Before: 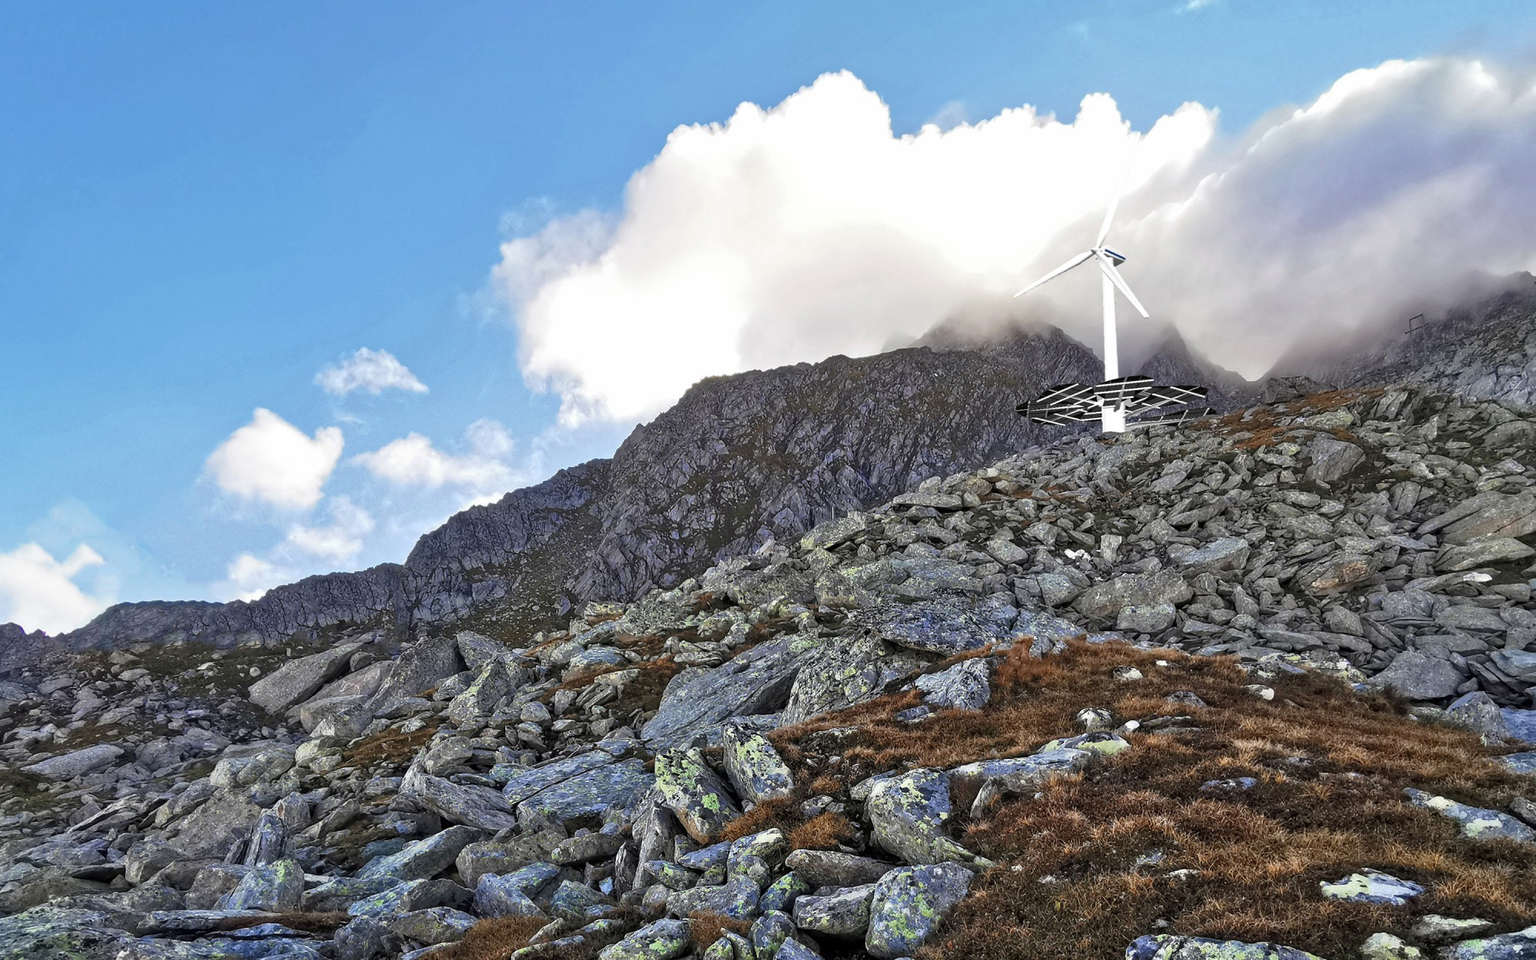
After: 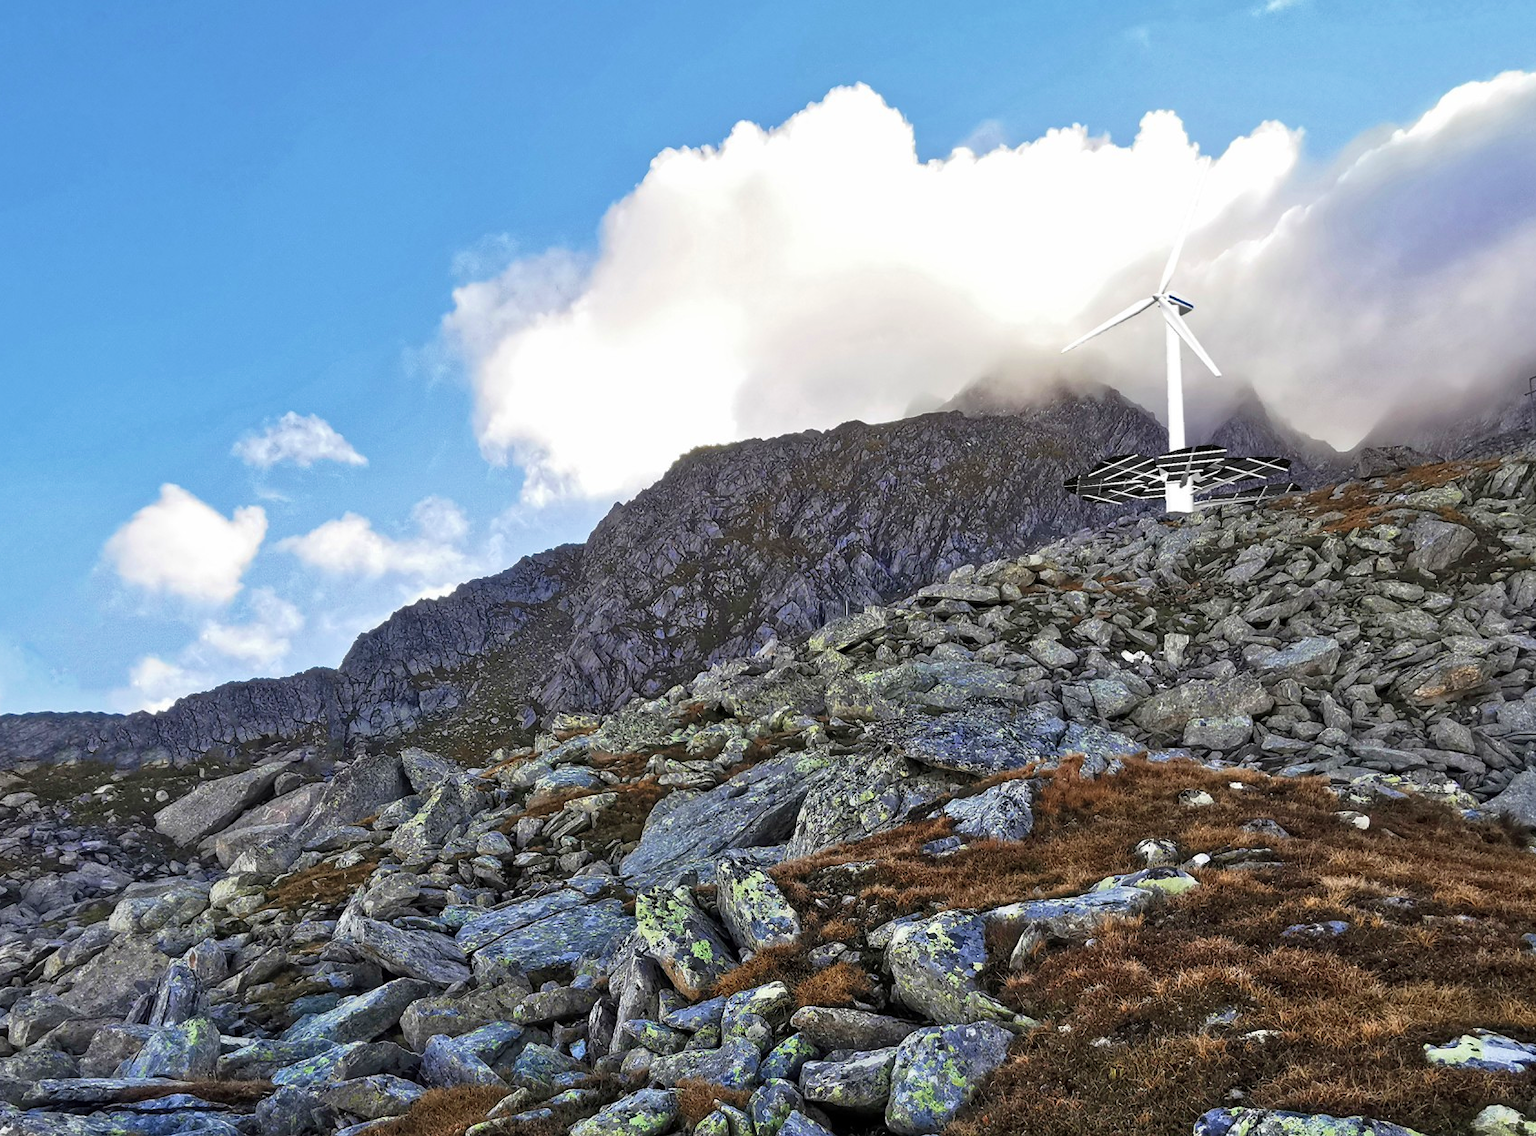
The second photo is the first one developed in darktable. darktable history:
velvia: on, module defaults
crop: left 7.72%, right 7.835%
